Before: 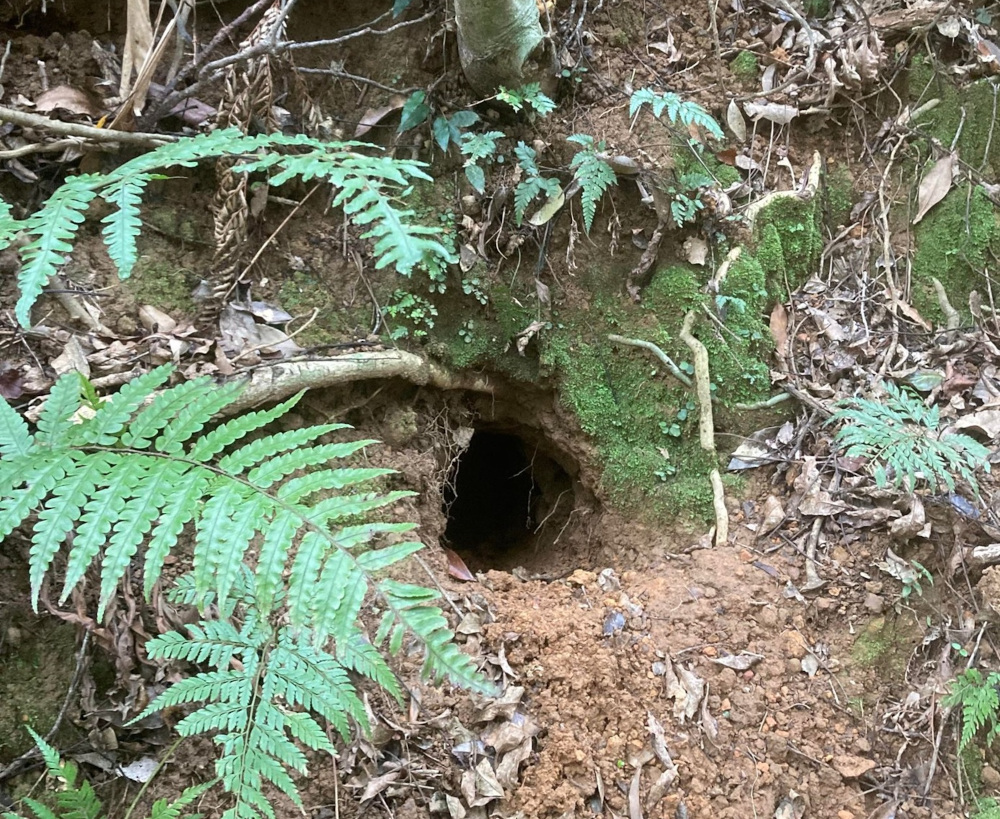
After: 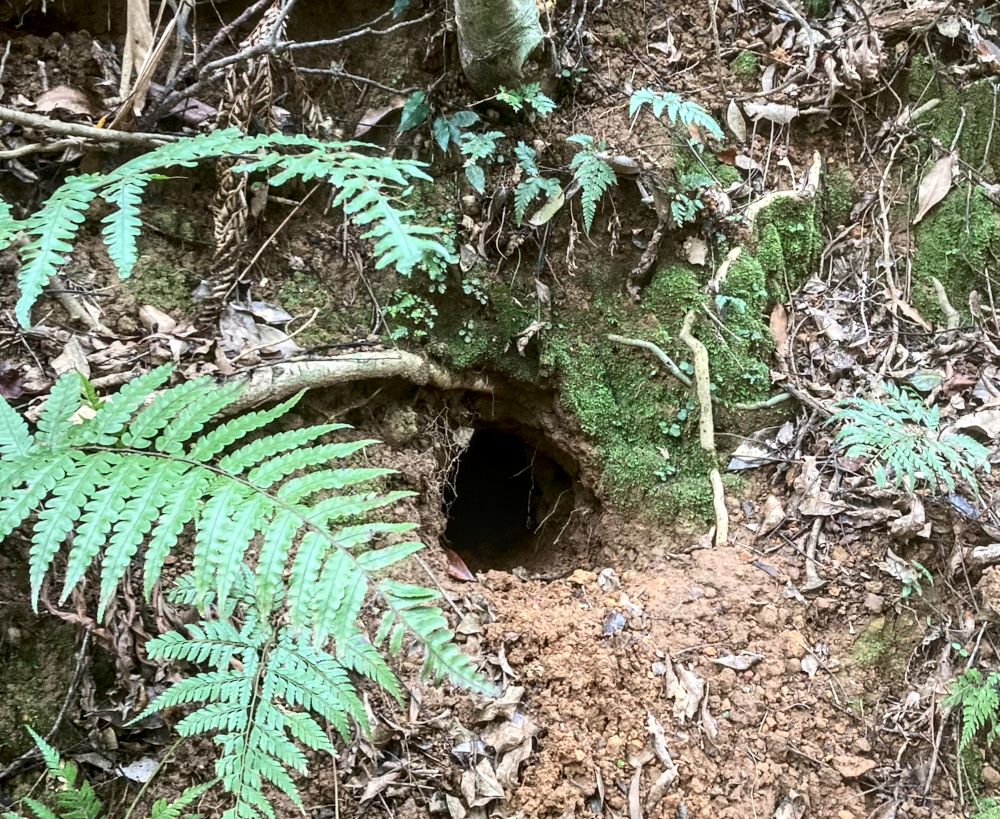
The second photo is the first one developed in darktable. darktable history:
local contrast: detail 130%
contrast brightness saturation: contrast 0.221
